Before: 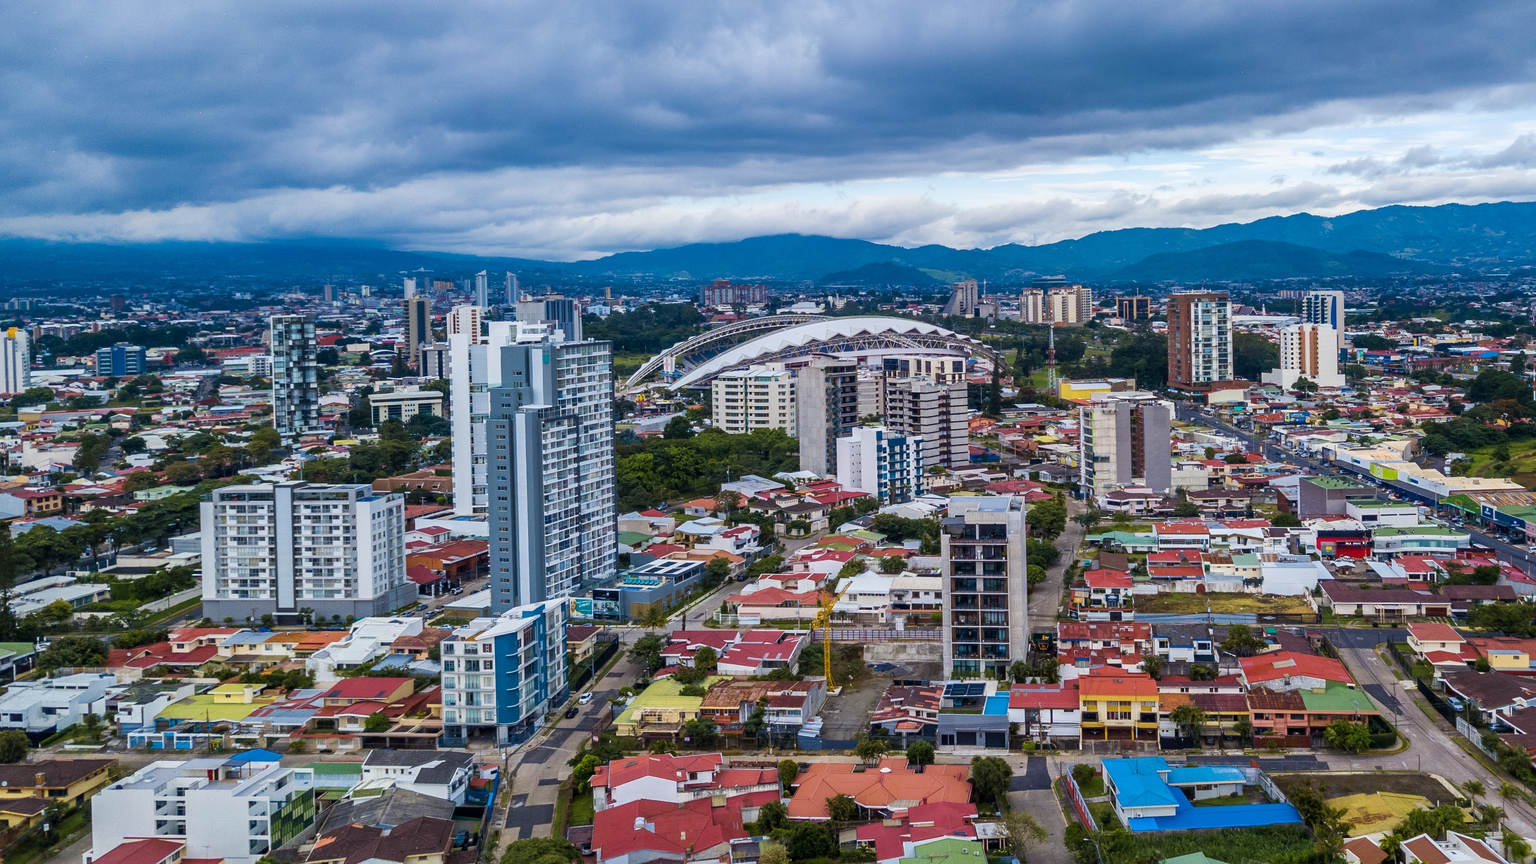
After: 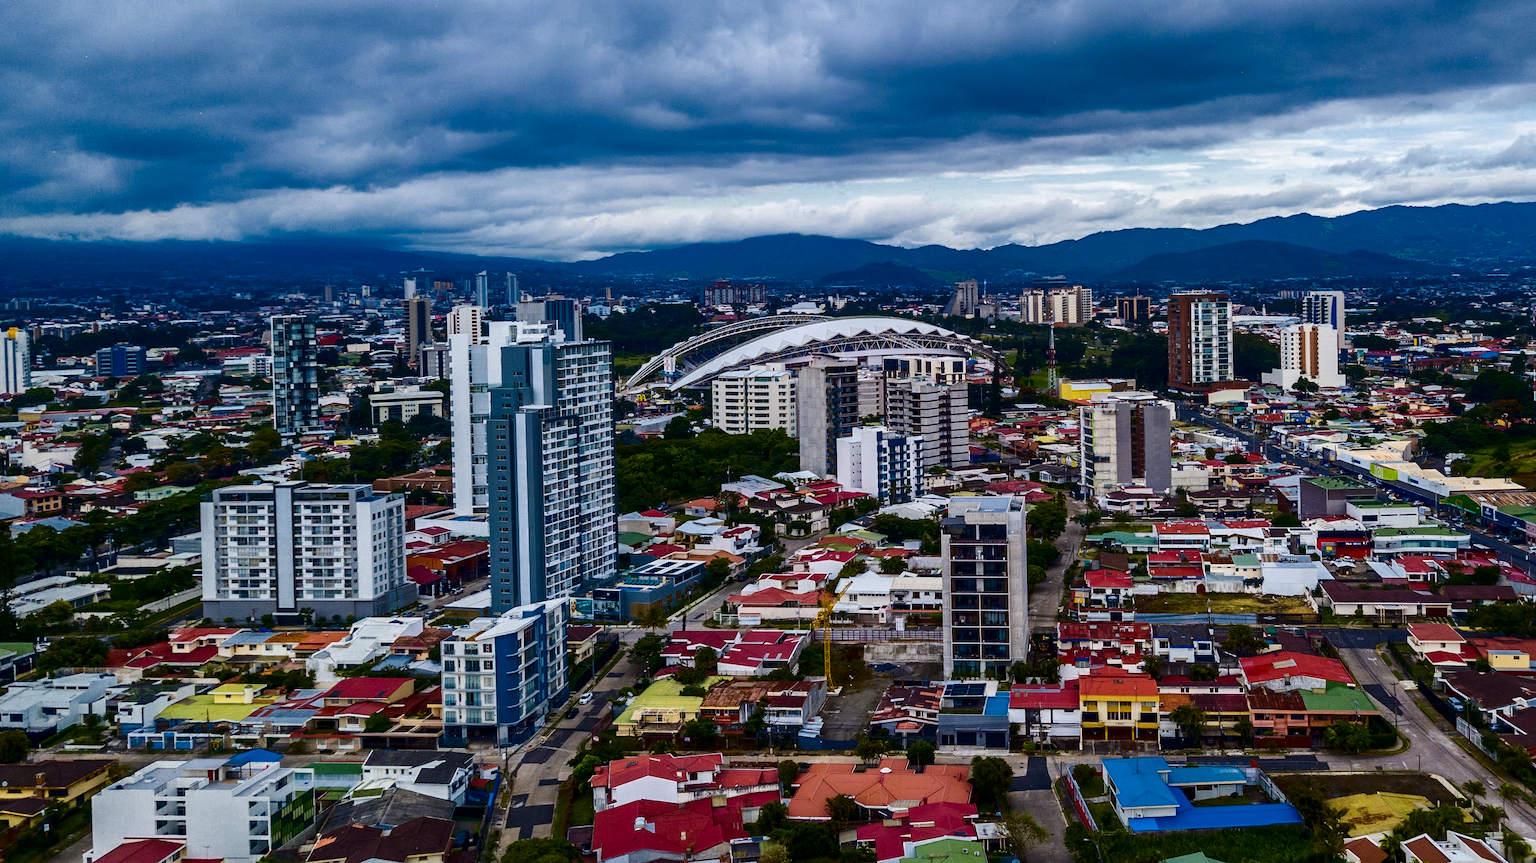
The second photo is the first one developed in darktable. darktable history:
color zones: curves: ch0 [(0.25, 0.5) (0.636, 0.25) (0.75, 0.5)]
contrast brightness saturation: contrast 0.19, brightness -0.24, saturation 0.11
